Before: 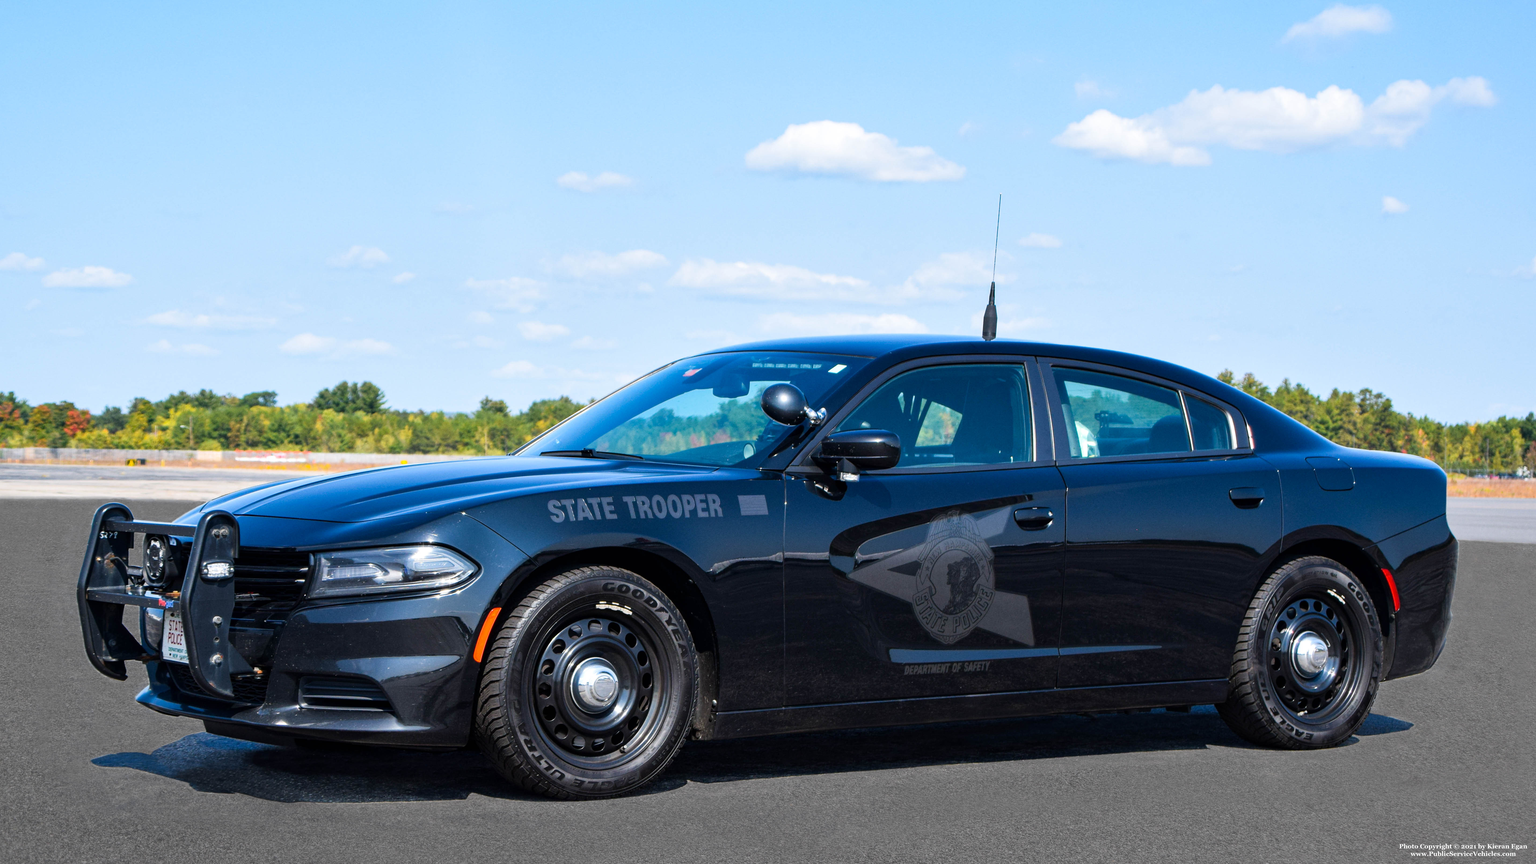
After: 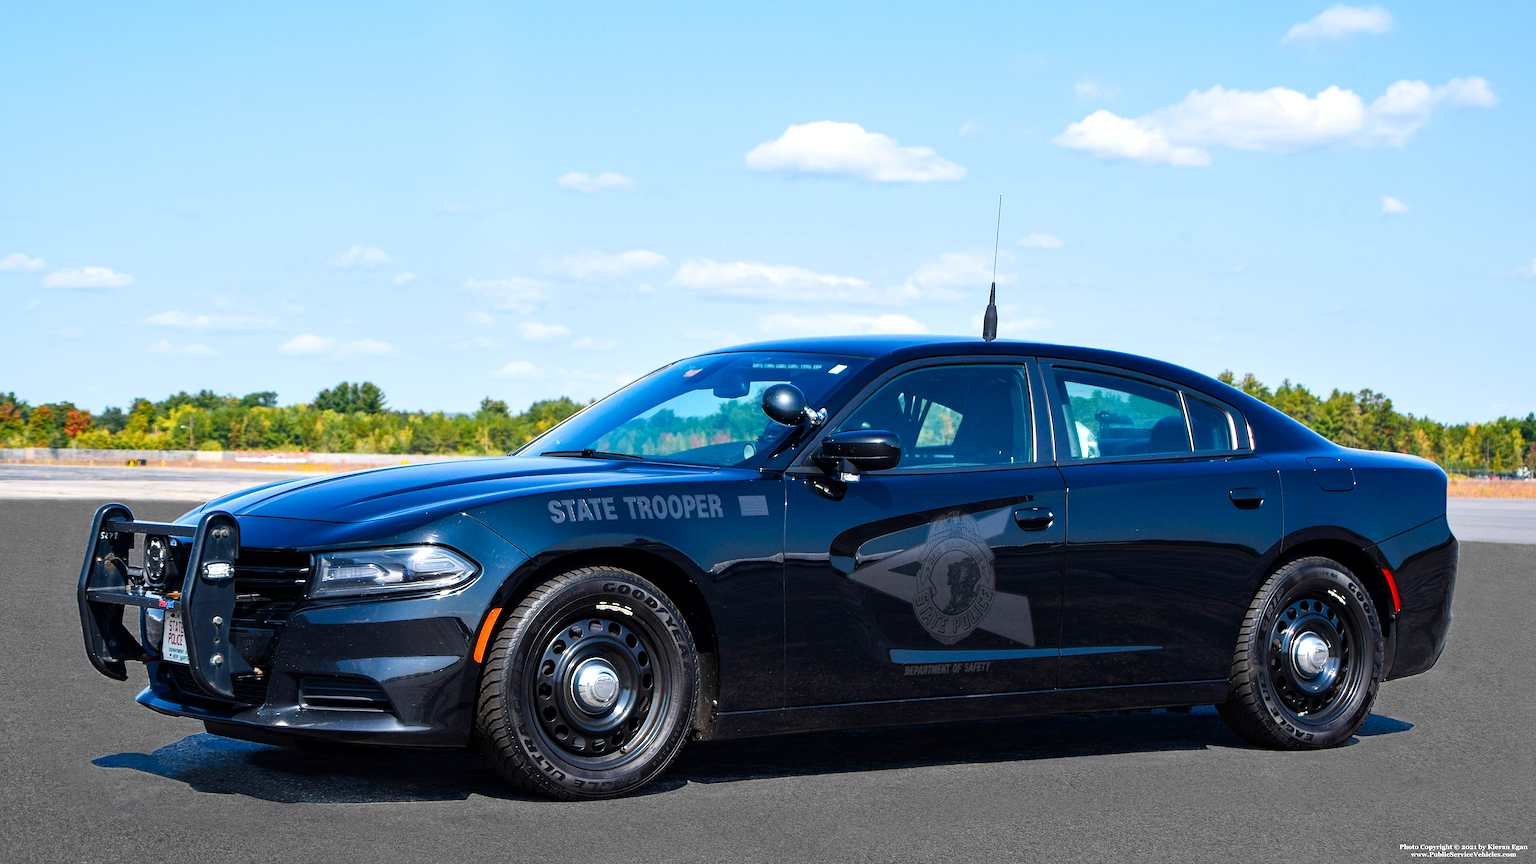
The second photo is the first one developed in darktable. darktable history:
sharpen: on, module defaults
color balance rgb: shadows lift › luminance -9.757%, perceptual saturation grading › global saturation 27.544%, perceptual saturation grading › highlights -25.303%, perceptual saturation grading › shadows 24.879%, contrast 5.106%
